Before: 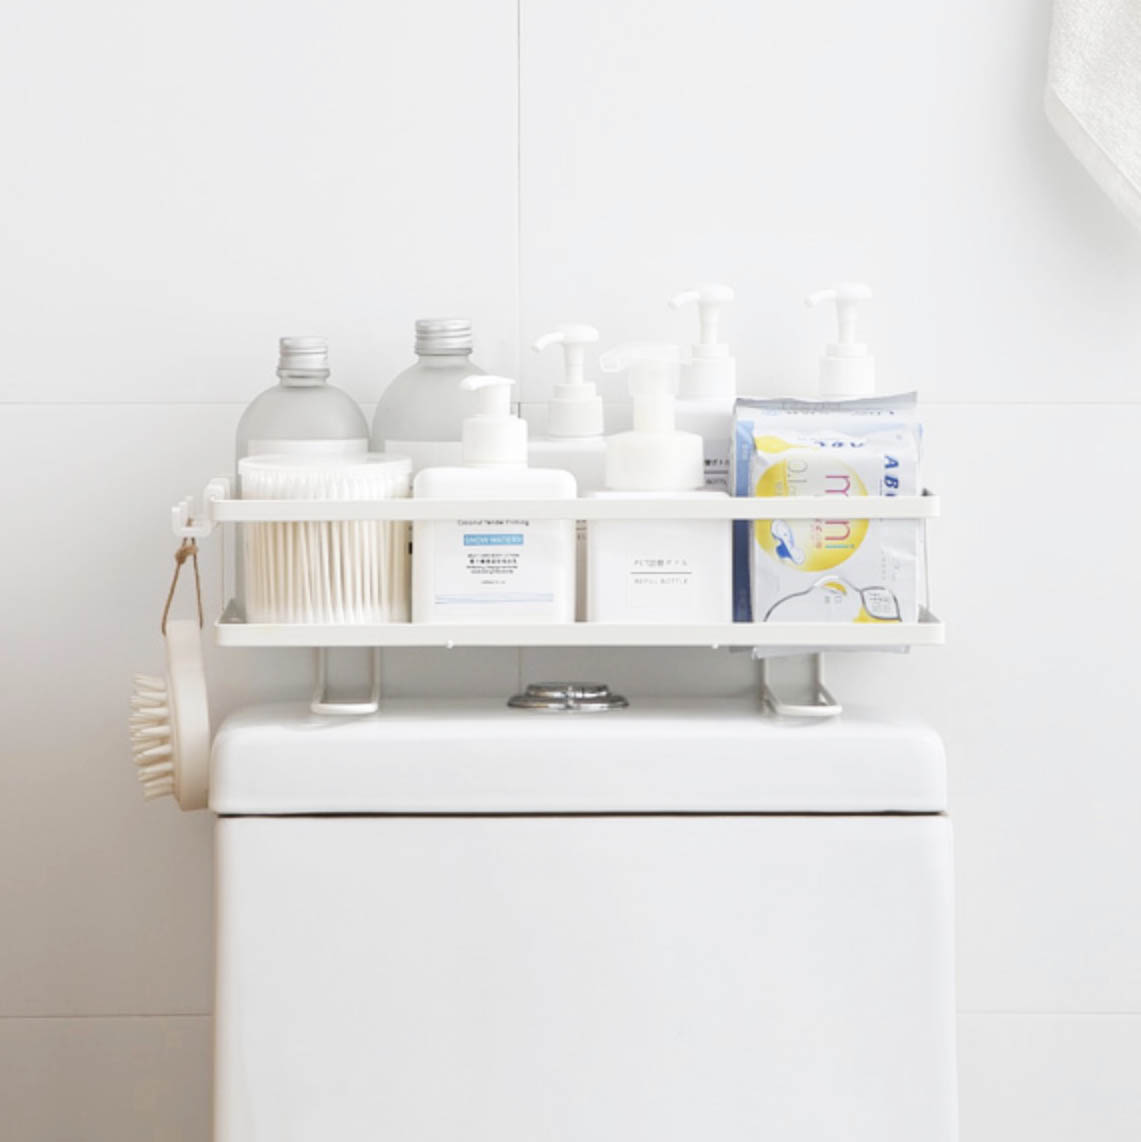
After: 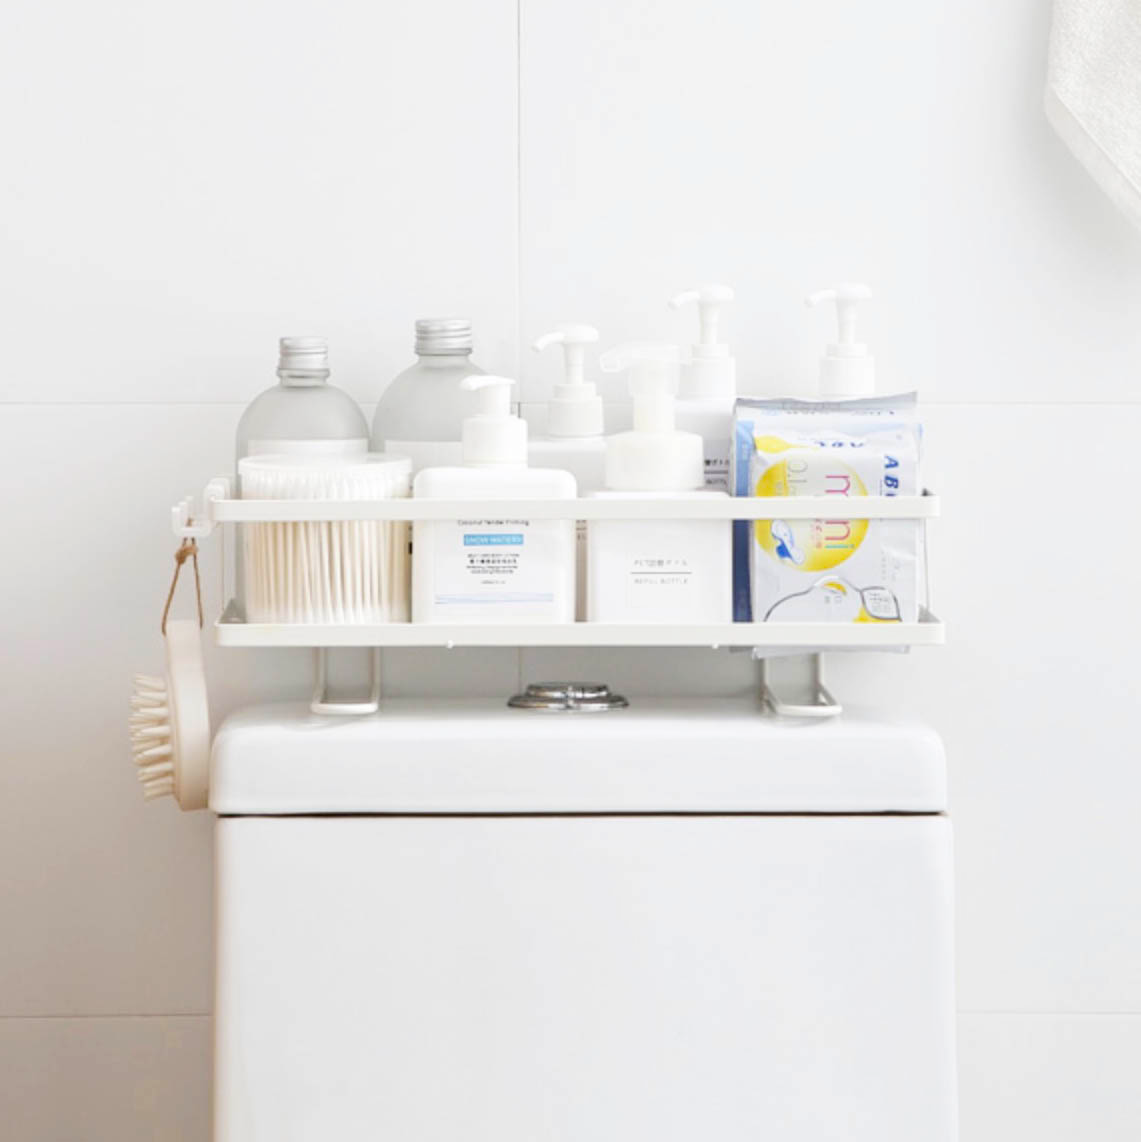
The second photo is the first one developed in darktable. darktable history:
color zones: curves: ch1 [(0.077, 0.436) (0.25, 0.5) (0.75, 0.5)]
contrast brightness saturation: contrast 0.05, brightness 0.058, saturation 0.006
haze removal: compatibility mode true, adaptive false
